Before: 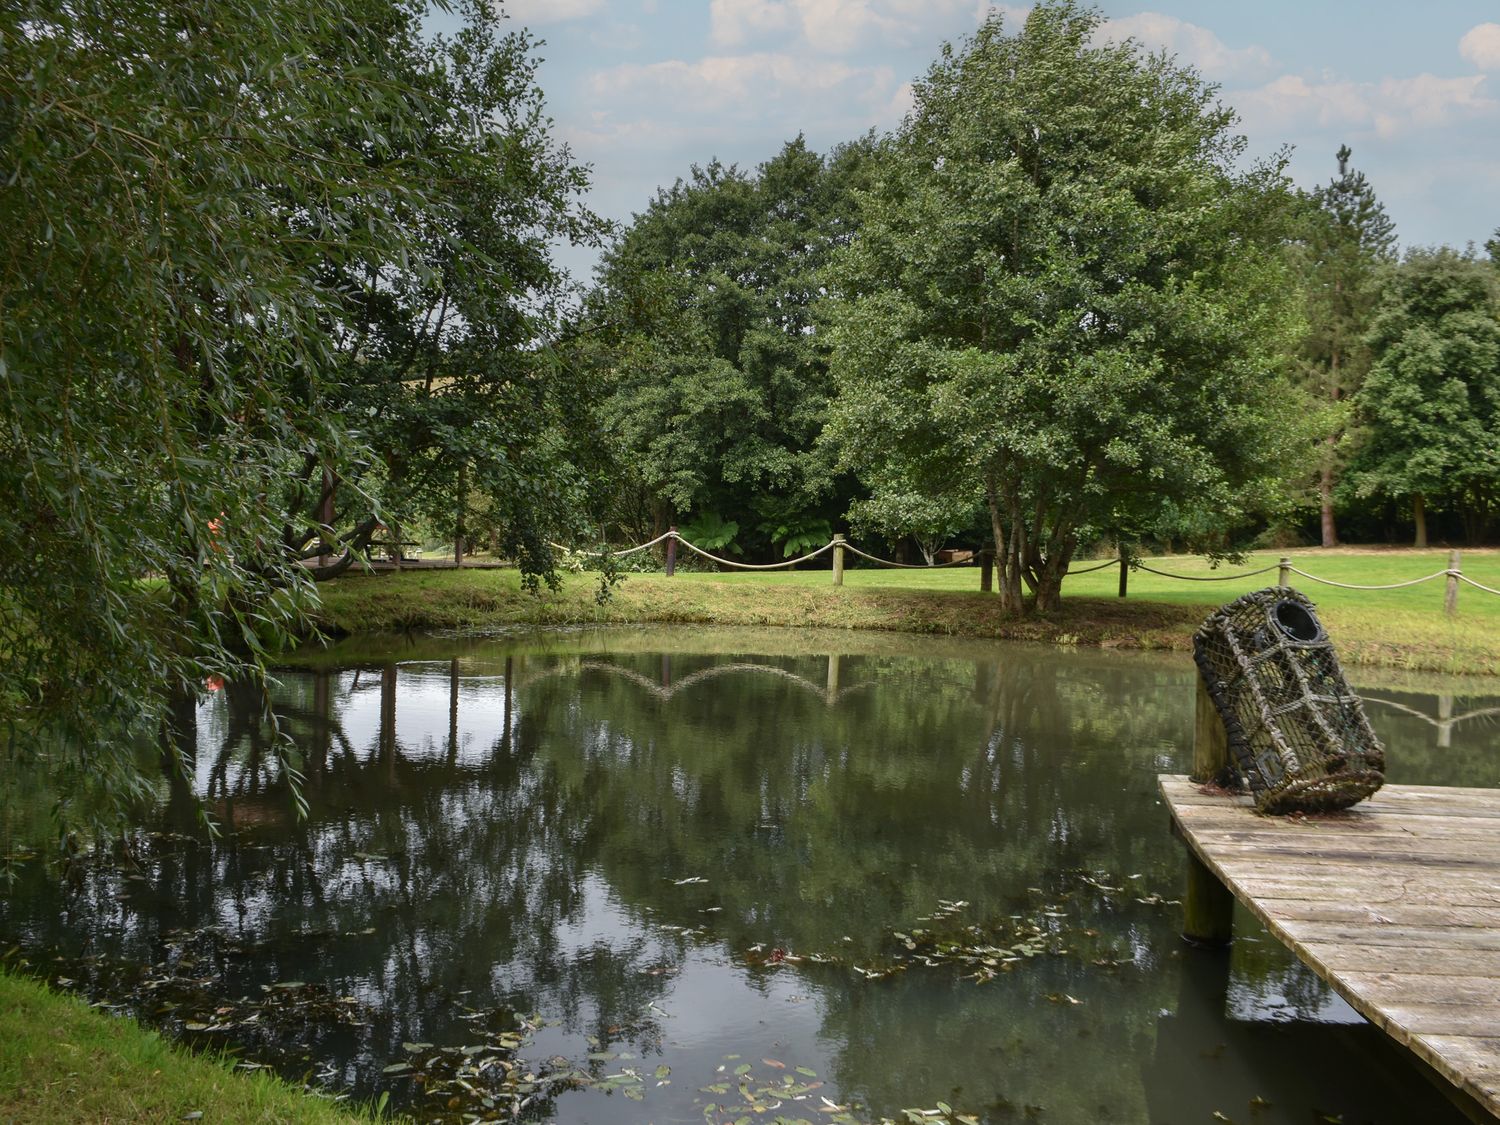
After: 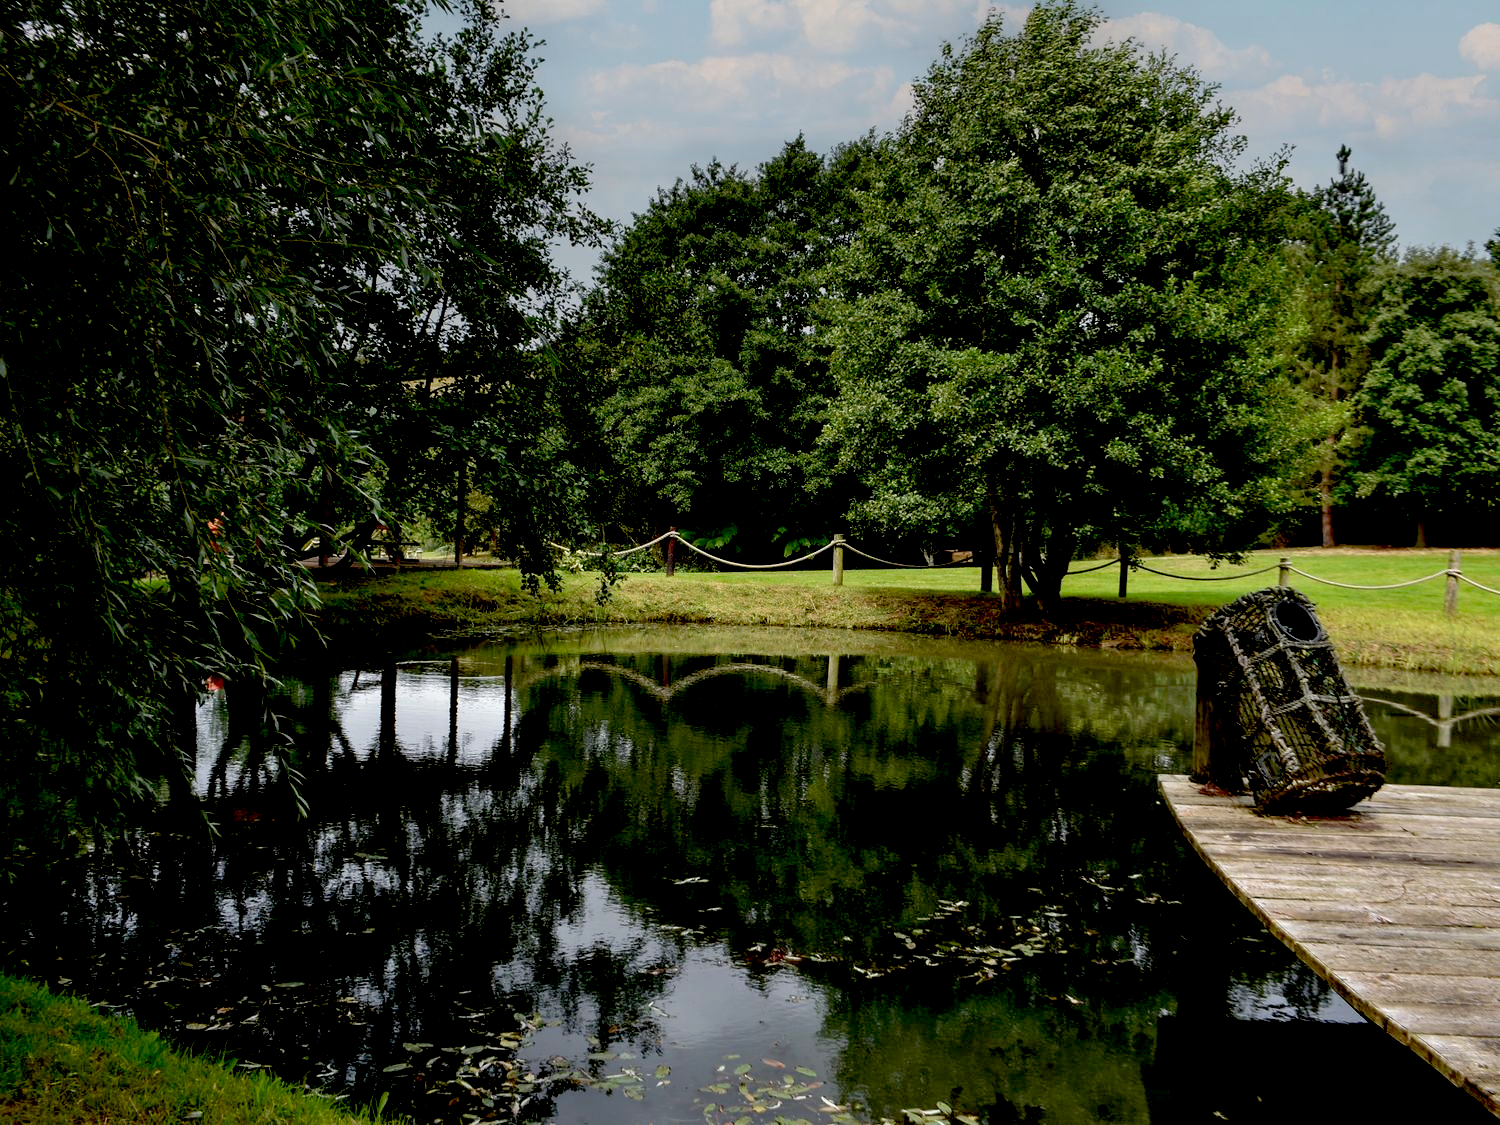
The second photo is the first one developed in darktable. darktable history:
tone equalizer: on, module defaults
exposure: black level correction 0.056, exposure -0.039 EV, compensate highlight preservation false
